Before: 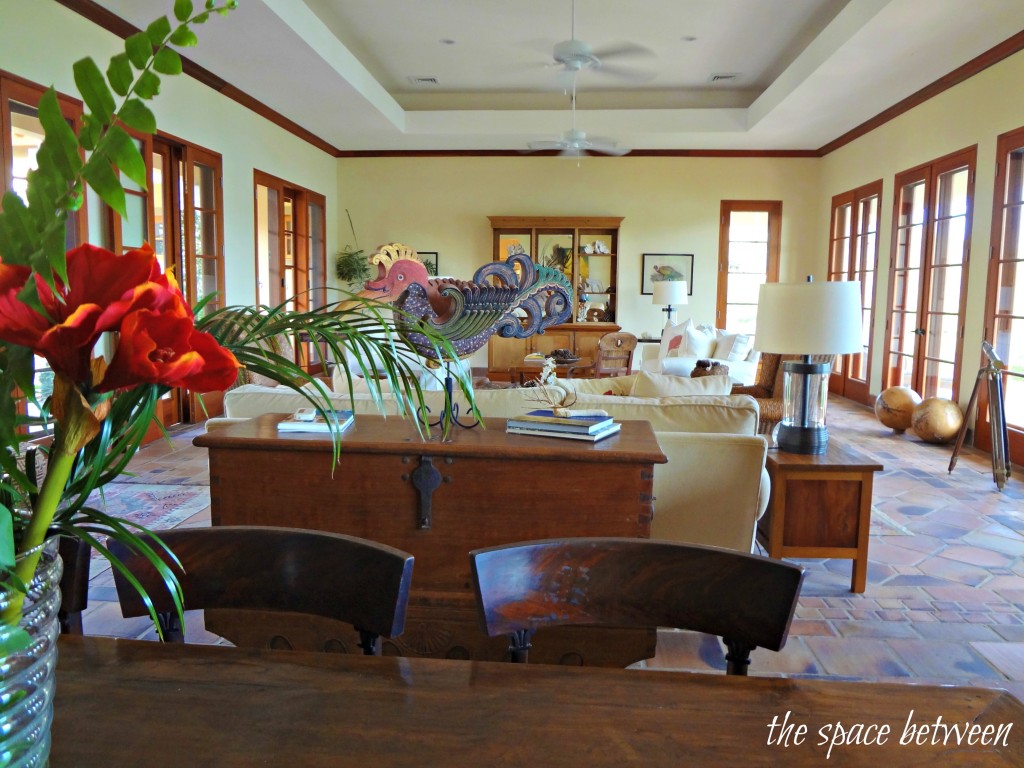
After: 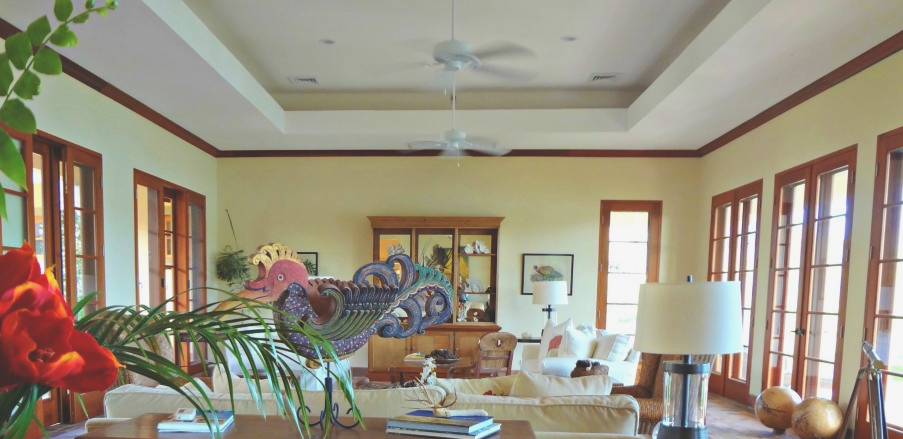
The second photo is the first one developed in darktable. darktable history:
crop and rotate: left 11.812%, bottom 42.776%
exposure: black level correction -0.025, exposure -0.117 EV, compensate highlight preservation false
